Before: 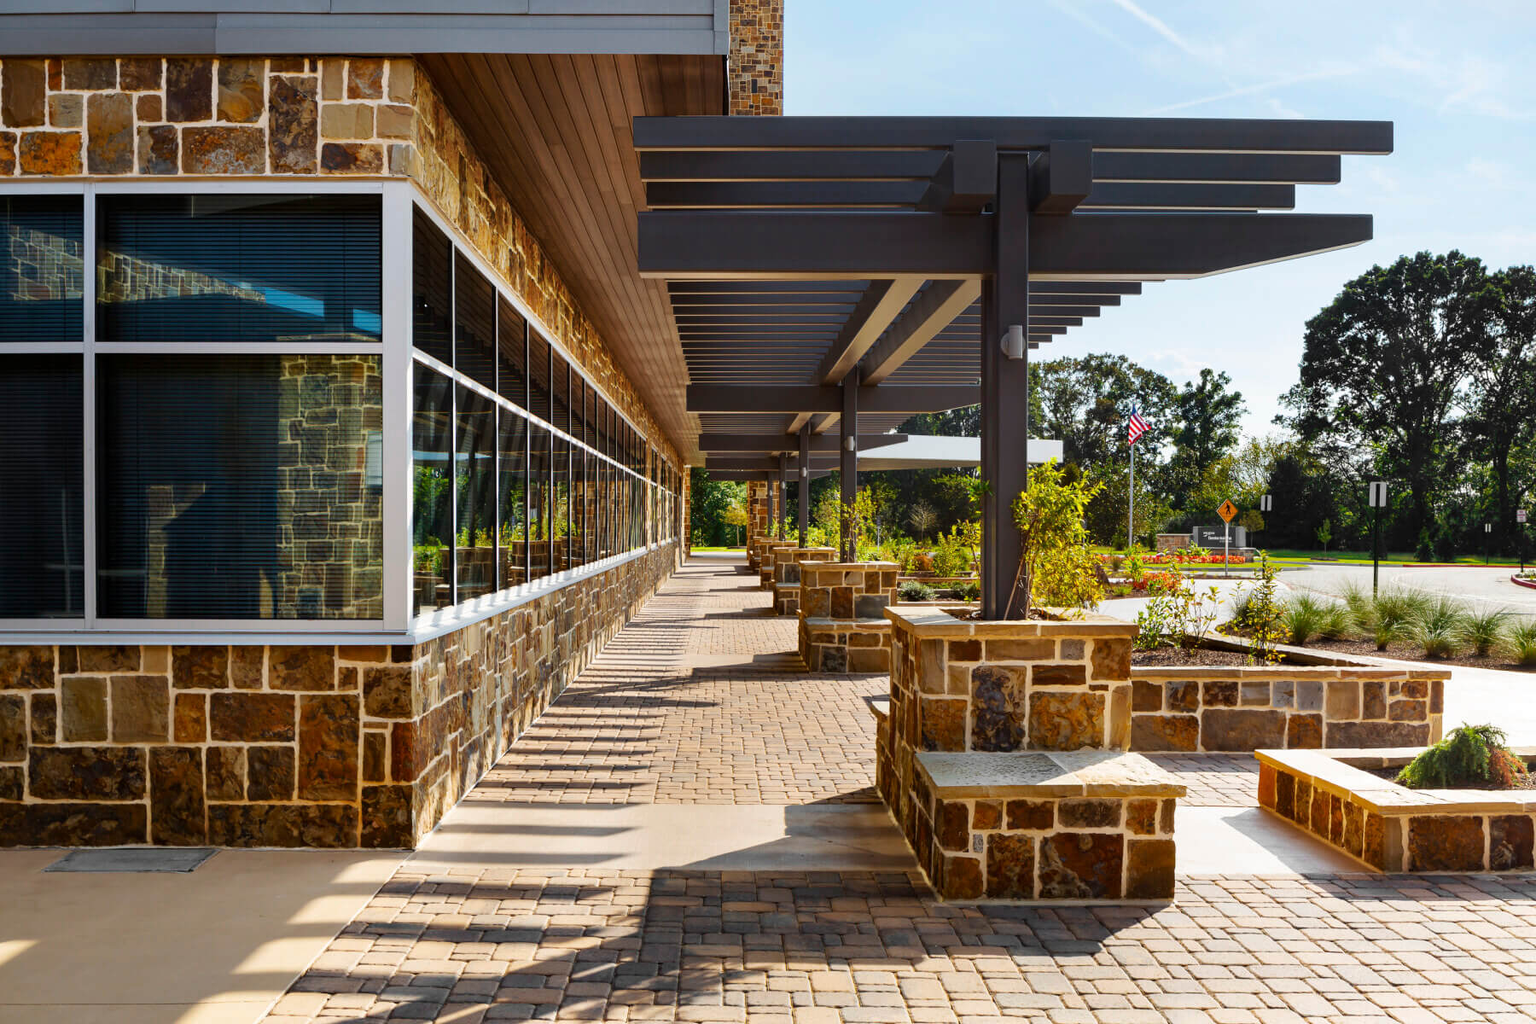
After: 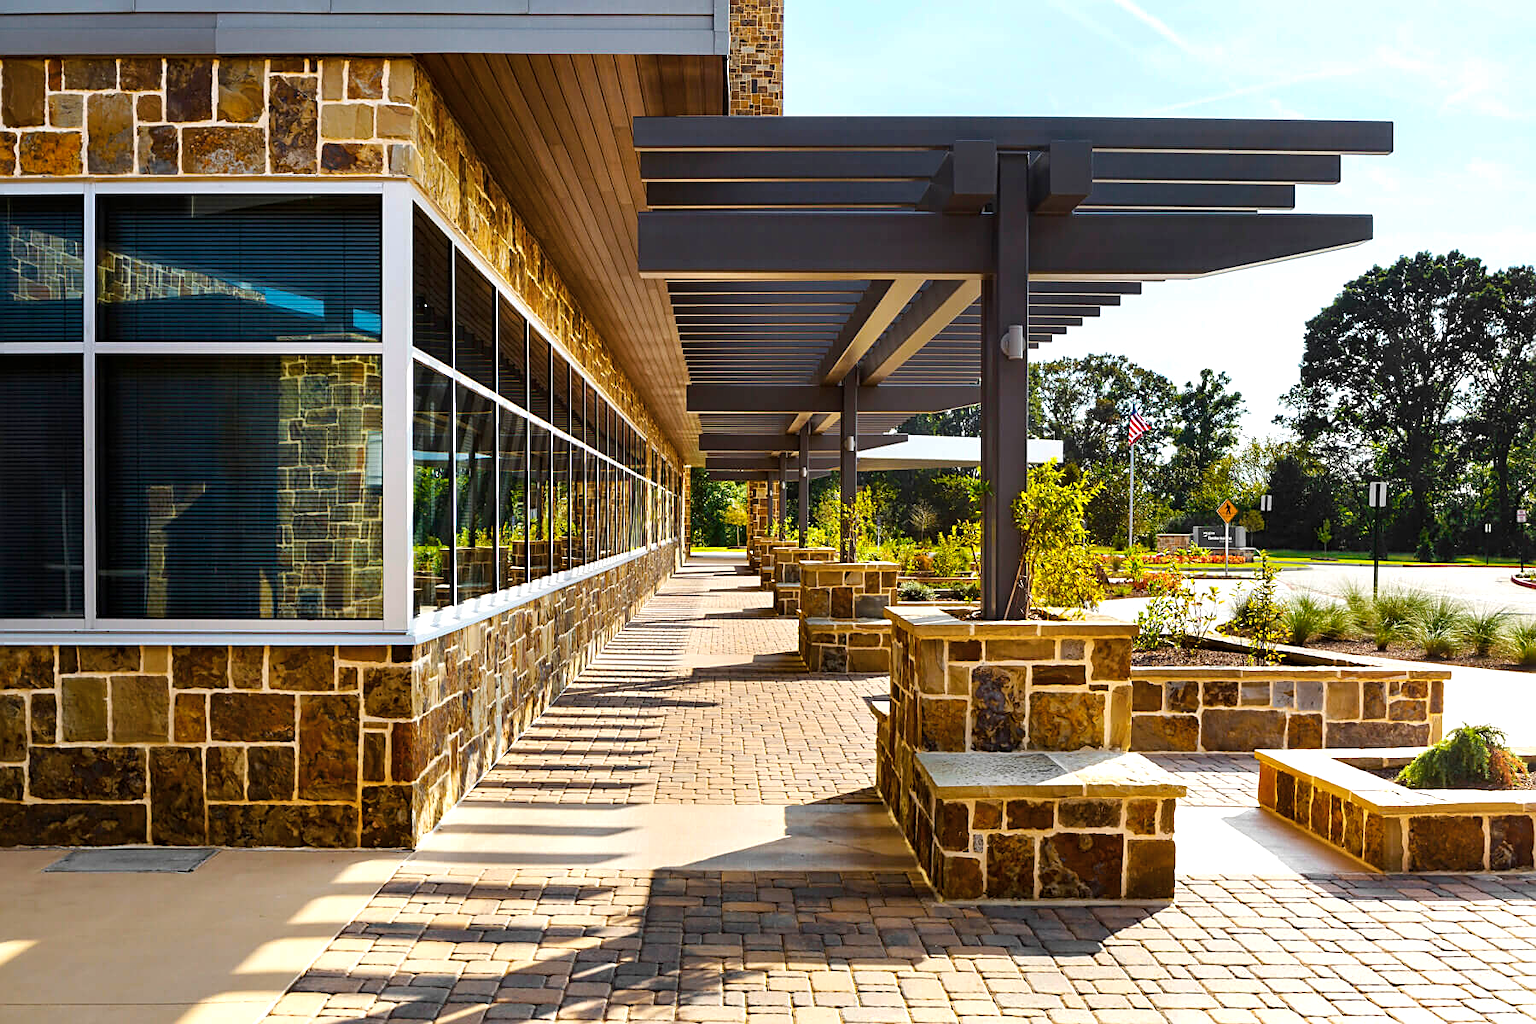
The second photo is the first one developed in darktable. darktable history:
color balance rgb: perceptual saturation grading › global saturation 29.462%, perceptual brilliance grading › global brilliance 9.568%, perceptual brilliance grading › shadows 14.827%, global vibrance 20%
sharpen: on, module defaults
contrast brightness saturation: contrast 0.065, brightness -0.011, saturation -0.216
